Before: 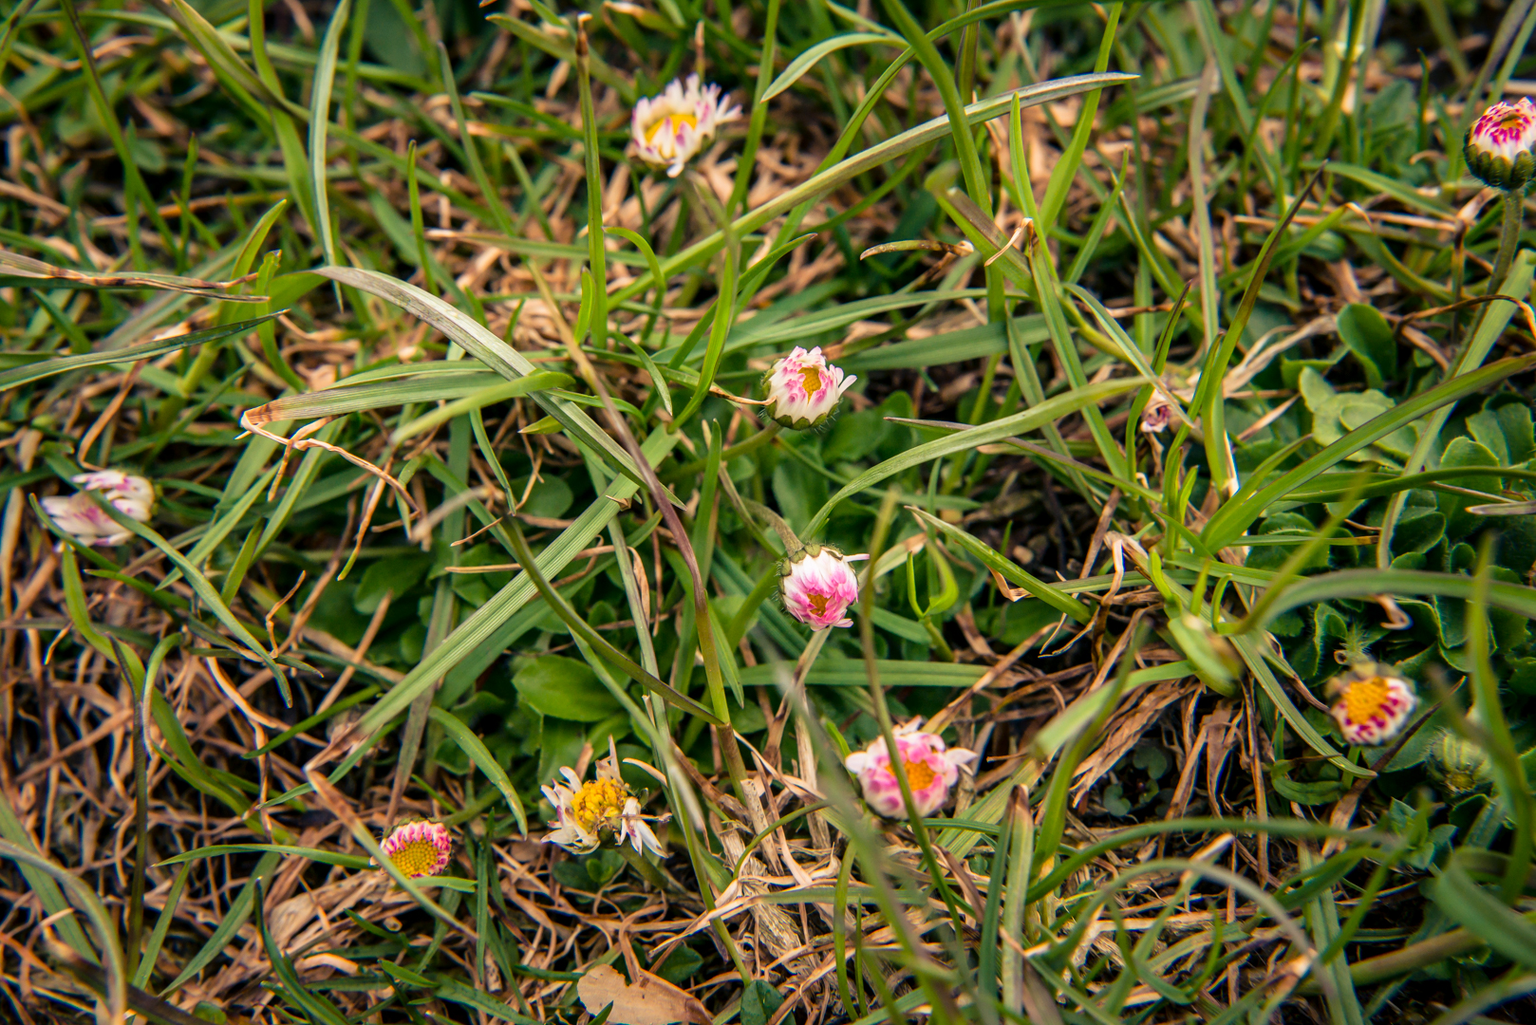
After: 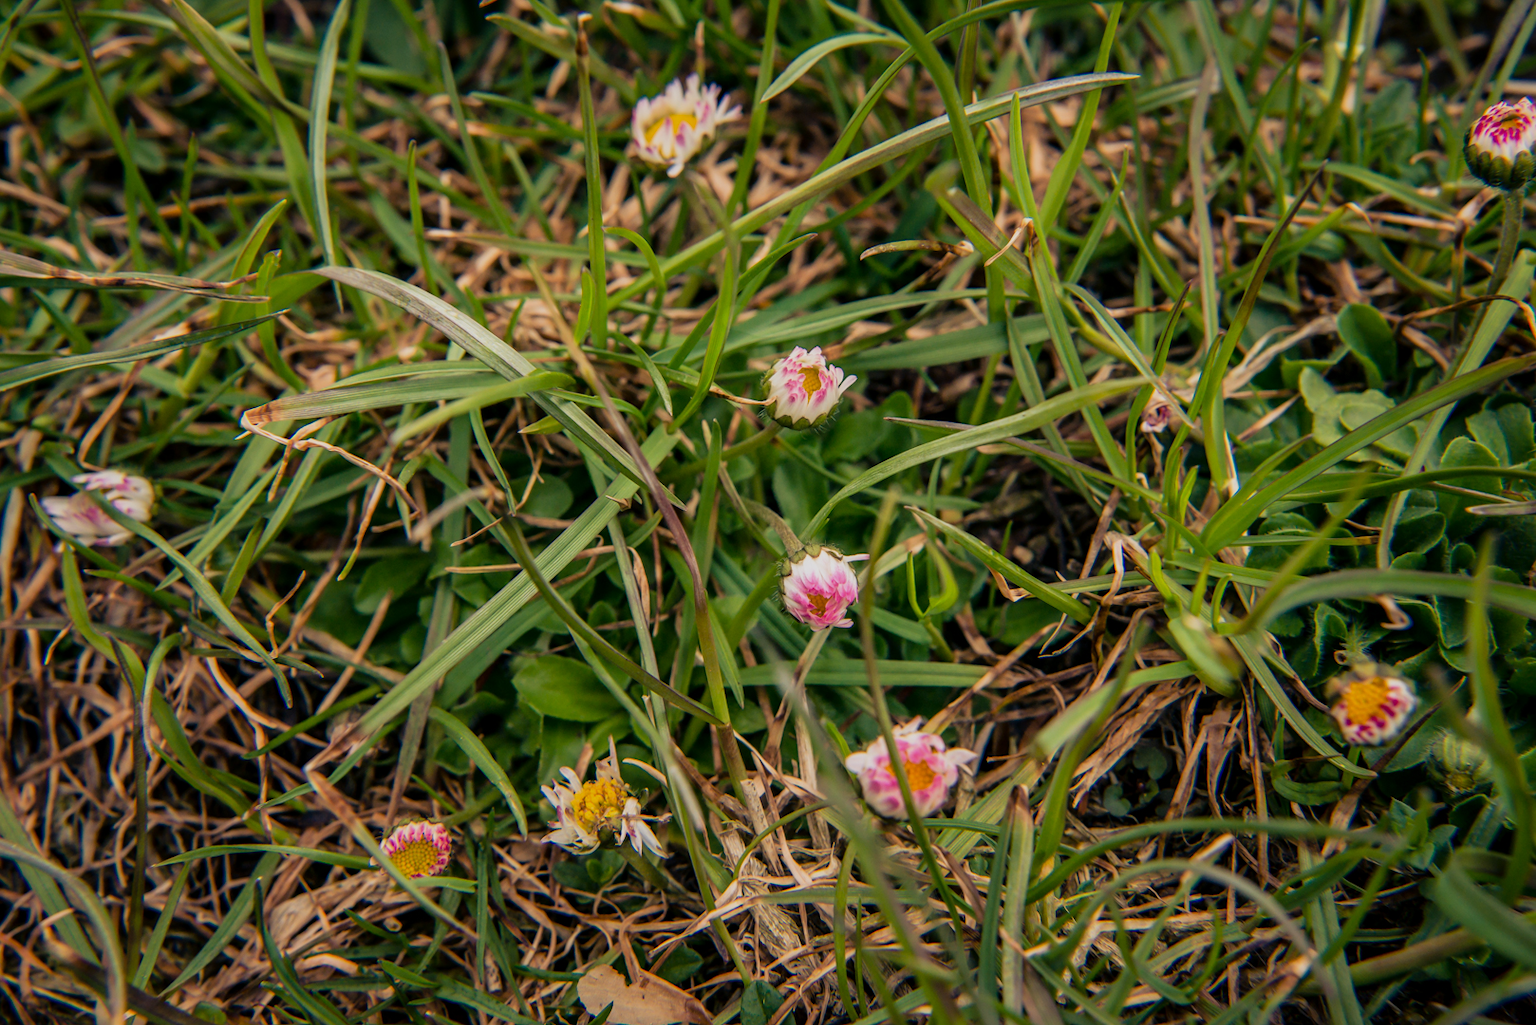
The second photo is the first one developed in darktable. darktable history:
exposure: exposure -0.459 EV, compensate highlight preservation false
